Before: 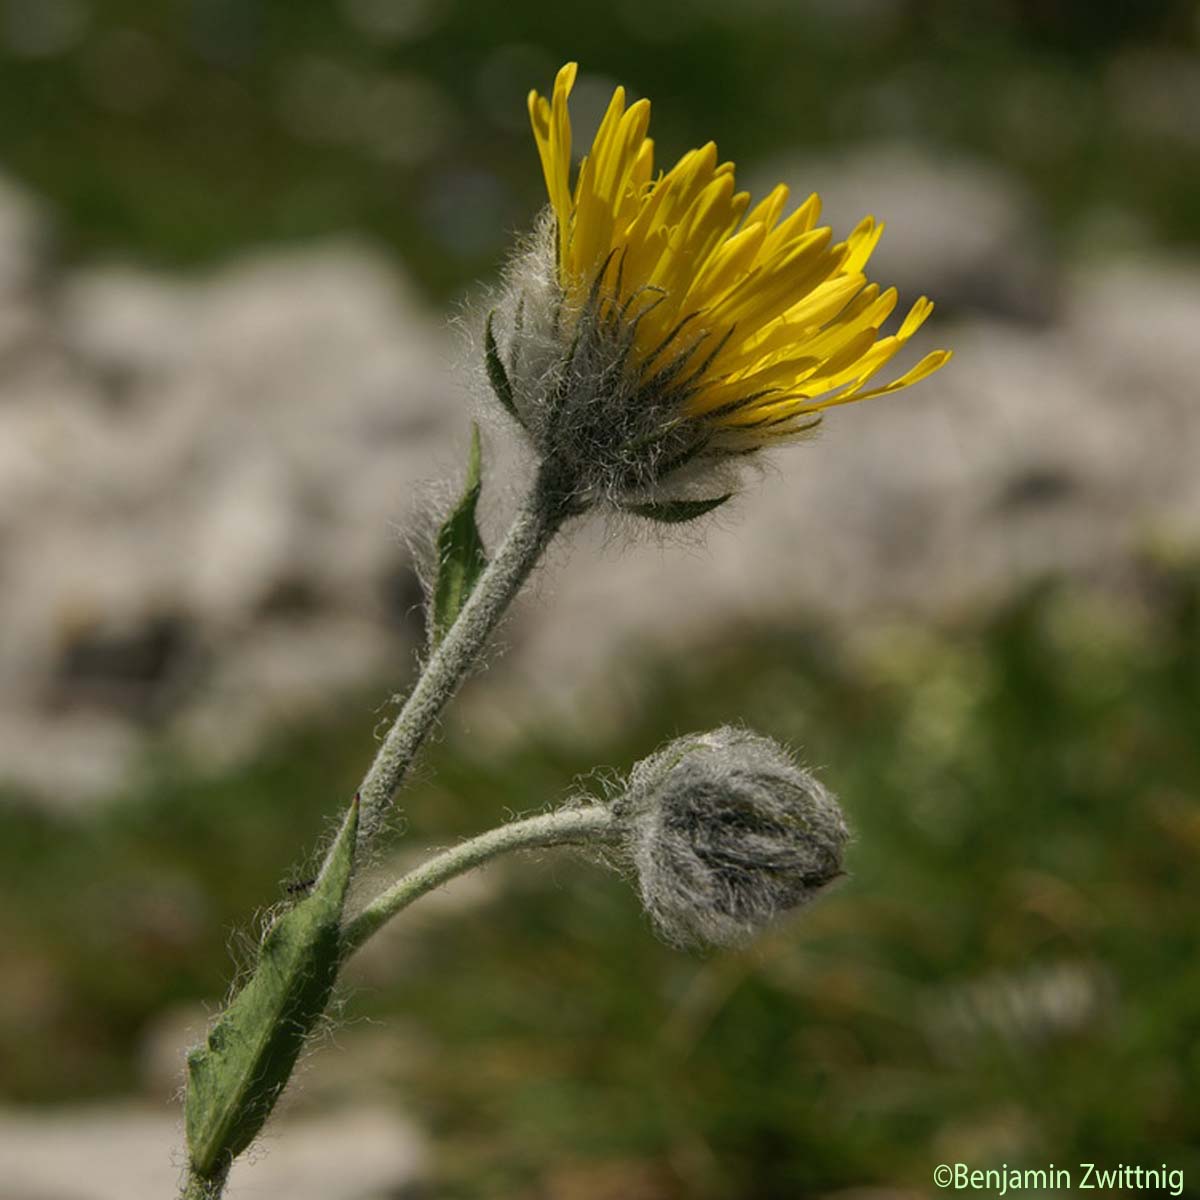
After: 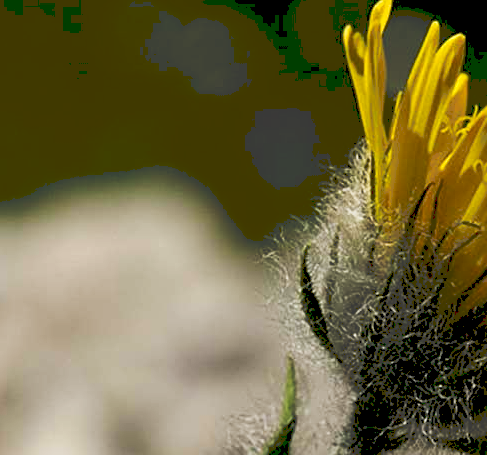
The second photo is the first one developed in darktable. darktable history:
sharpen: on, module defaults
crop: left 15.452%, top 5.459%, right 43.956%, bottom 56.62%
tone curve: curves: ch0 [(0, 0) (0.003, 0.235) (0.011, 0.235) (0.025, 0.235) (0.044, 0.235) (0.069, 0.235) (0.1, 0.237) (0.136, 0.239) (0.177, 0.243) (0.224, 0.256) (0.277, 0.287) (0.335, 0.329) (0.399, 0.391) (0.468, 0.476) (0.543, 0.574) (0.623, 0.683) (0.709, 0.778) (0.801, 0.869) (0.898, 0.924) (1, 1)], preserve colors none
exposure: black level correction 0.025, exposure 0.182 EV, compensate highlight preservation false
